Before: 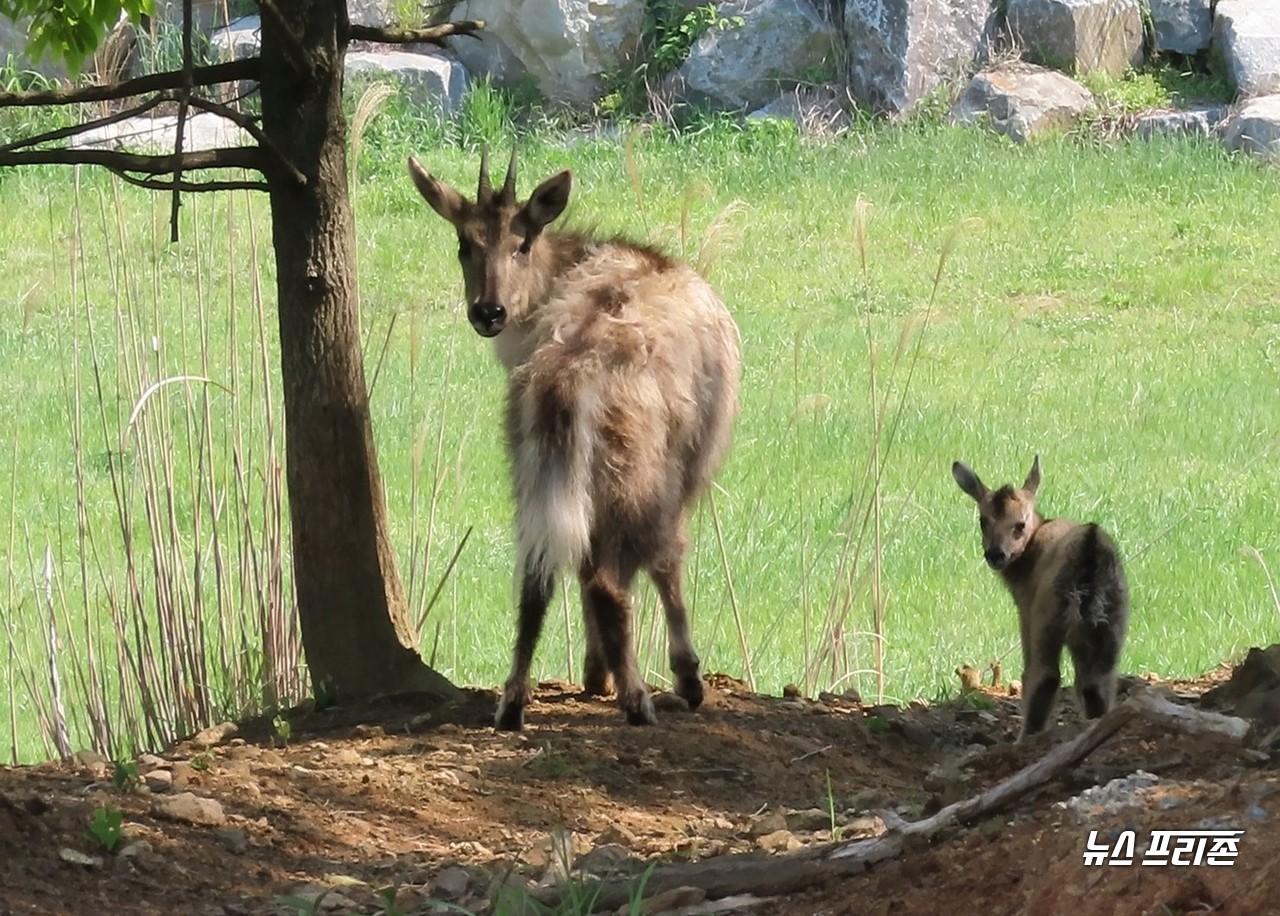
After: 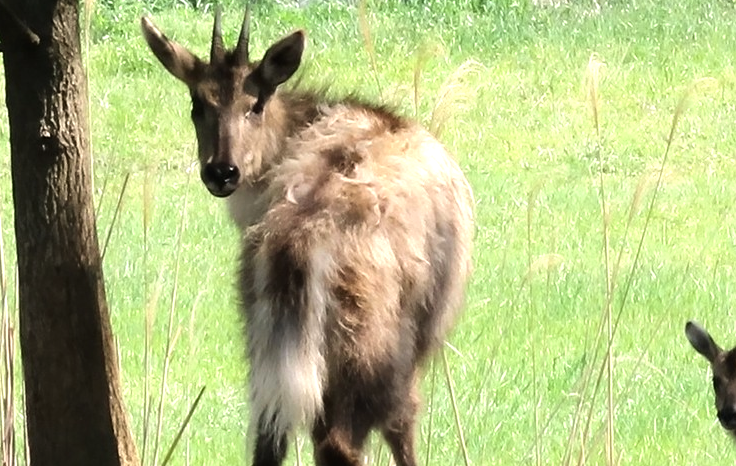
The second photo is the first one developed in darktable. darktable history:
tone equalizer: -8 EV -0.722 EV, -7 EV -0.693 EV, -6 EV -0.602 EV, -5 EV -0.372 EV, -3 EV 0.381 EV, -2 EV 0.6 EV, -1 EV 0.69 EV, +0 EV 0.752 EV, smoothing diameter 2.12%, edges refinement/feathering 20.74, mask exposure compensation -1.57 EV, filter diffusion 5
crop: left 20.888%, top 15.354%, right 21.602%, bottom 33.664%
